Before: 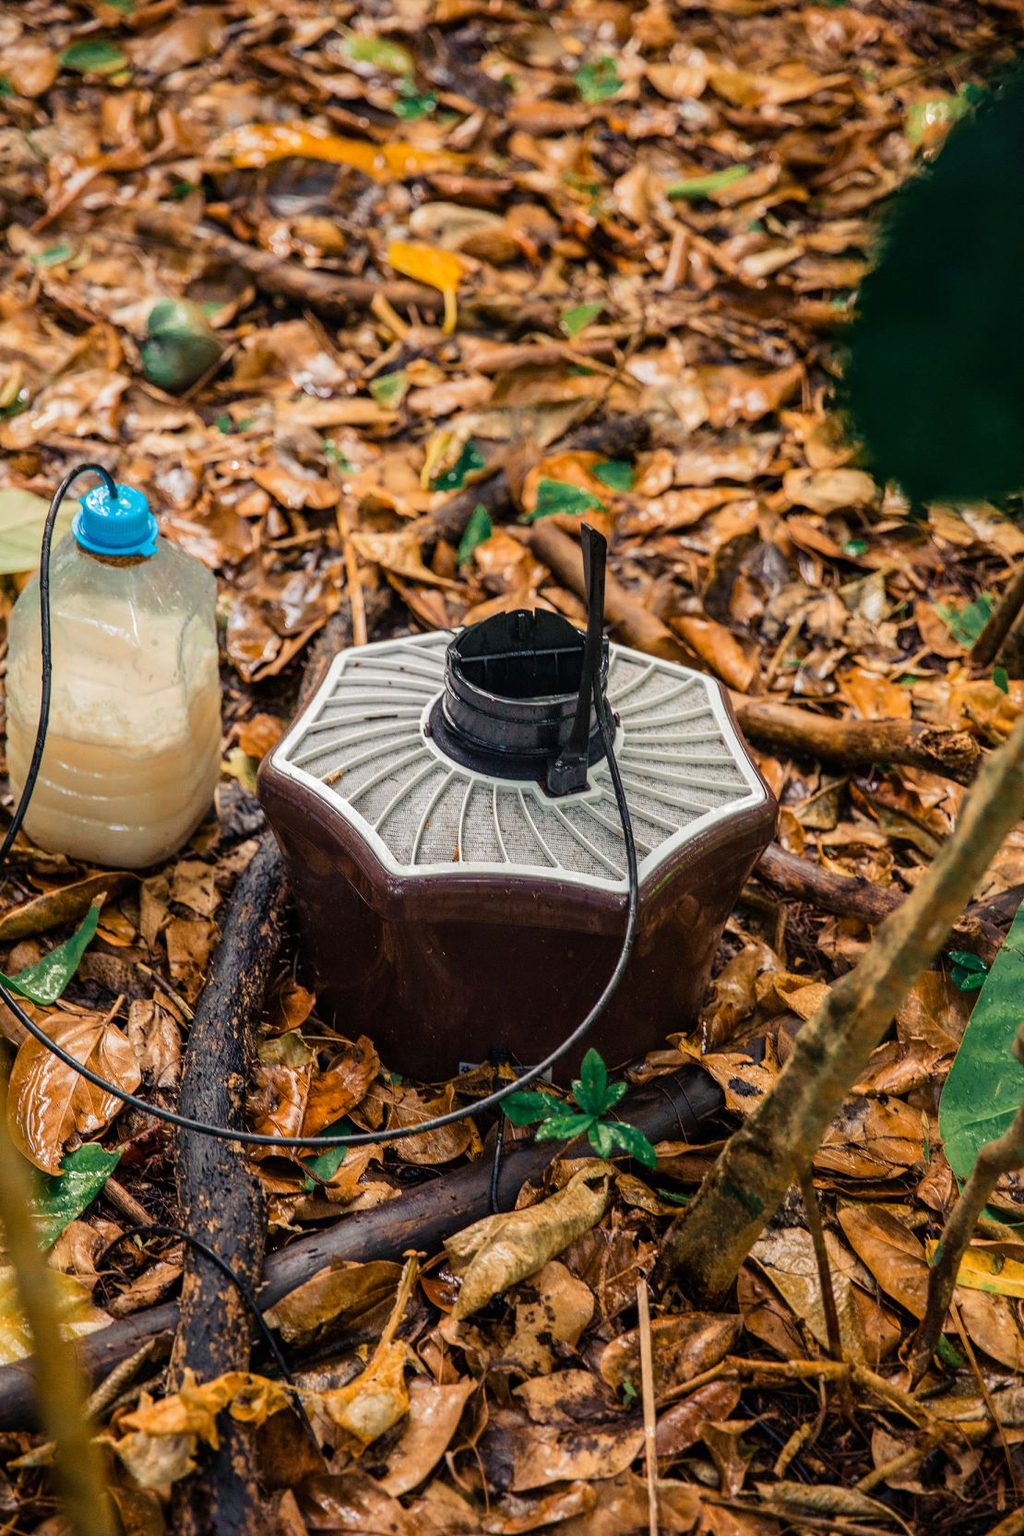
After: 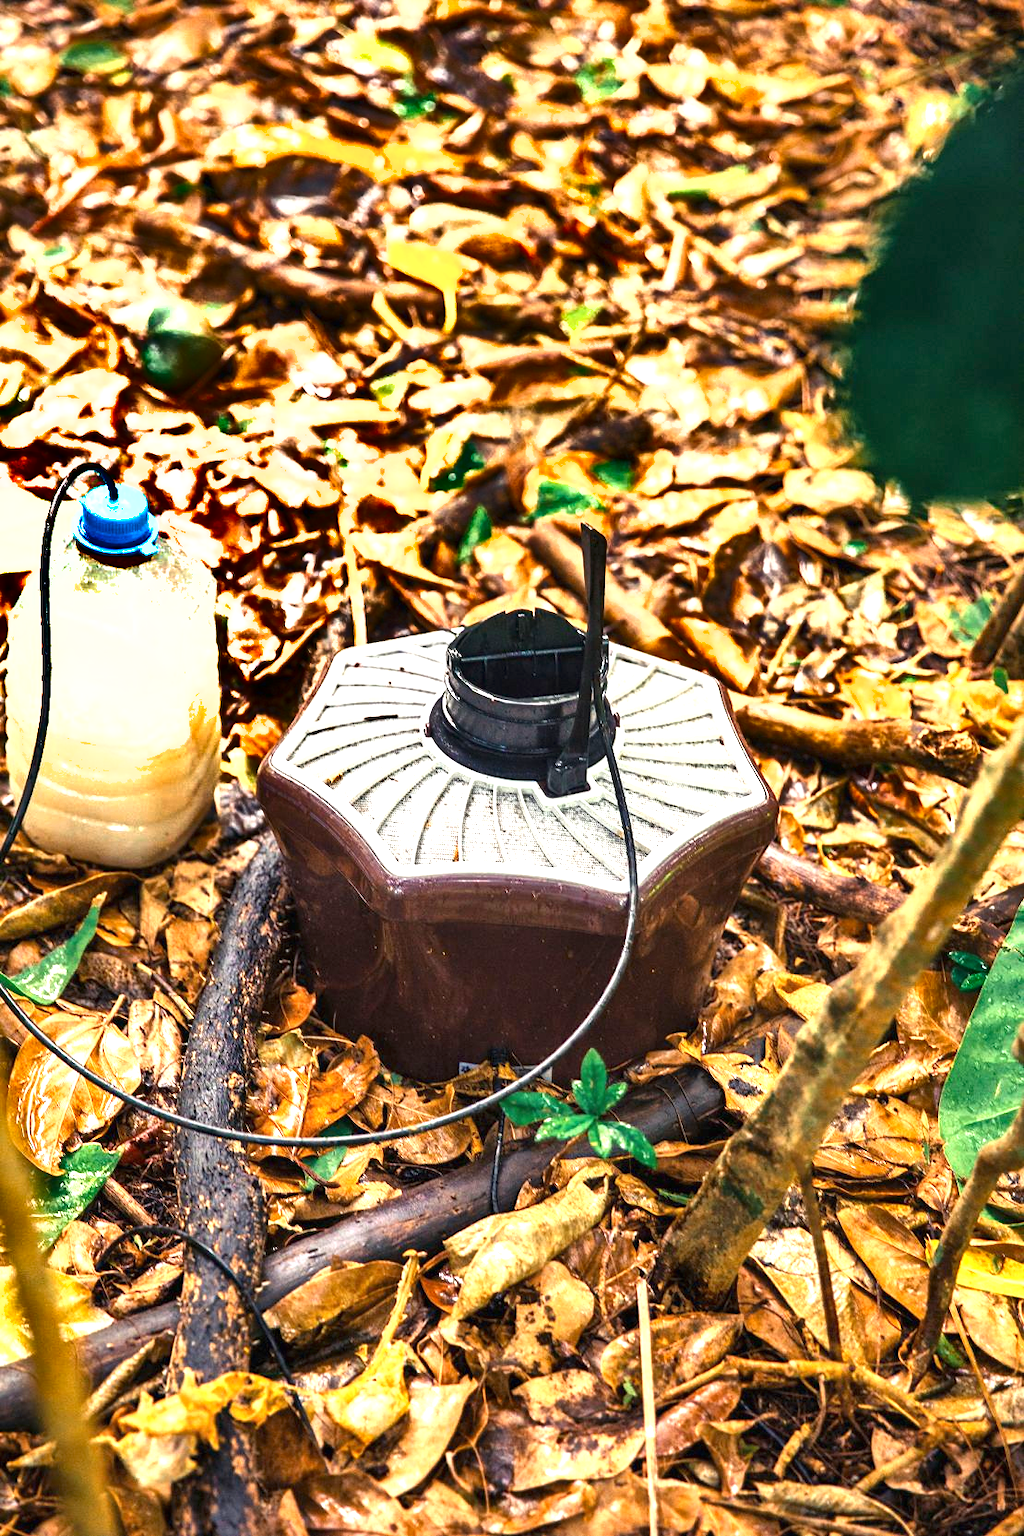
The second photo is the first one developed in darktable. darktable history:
shadows and highlights: shadows 24.54, highlights -77.47, soften with gaussian
exposure: black level correction 0, exposure 1.681 EV, compensate highlight preservation false
